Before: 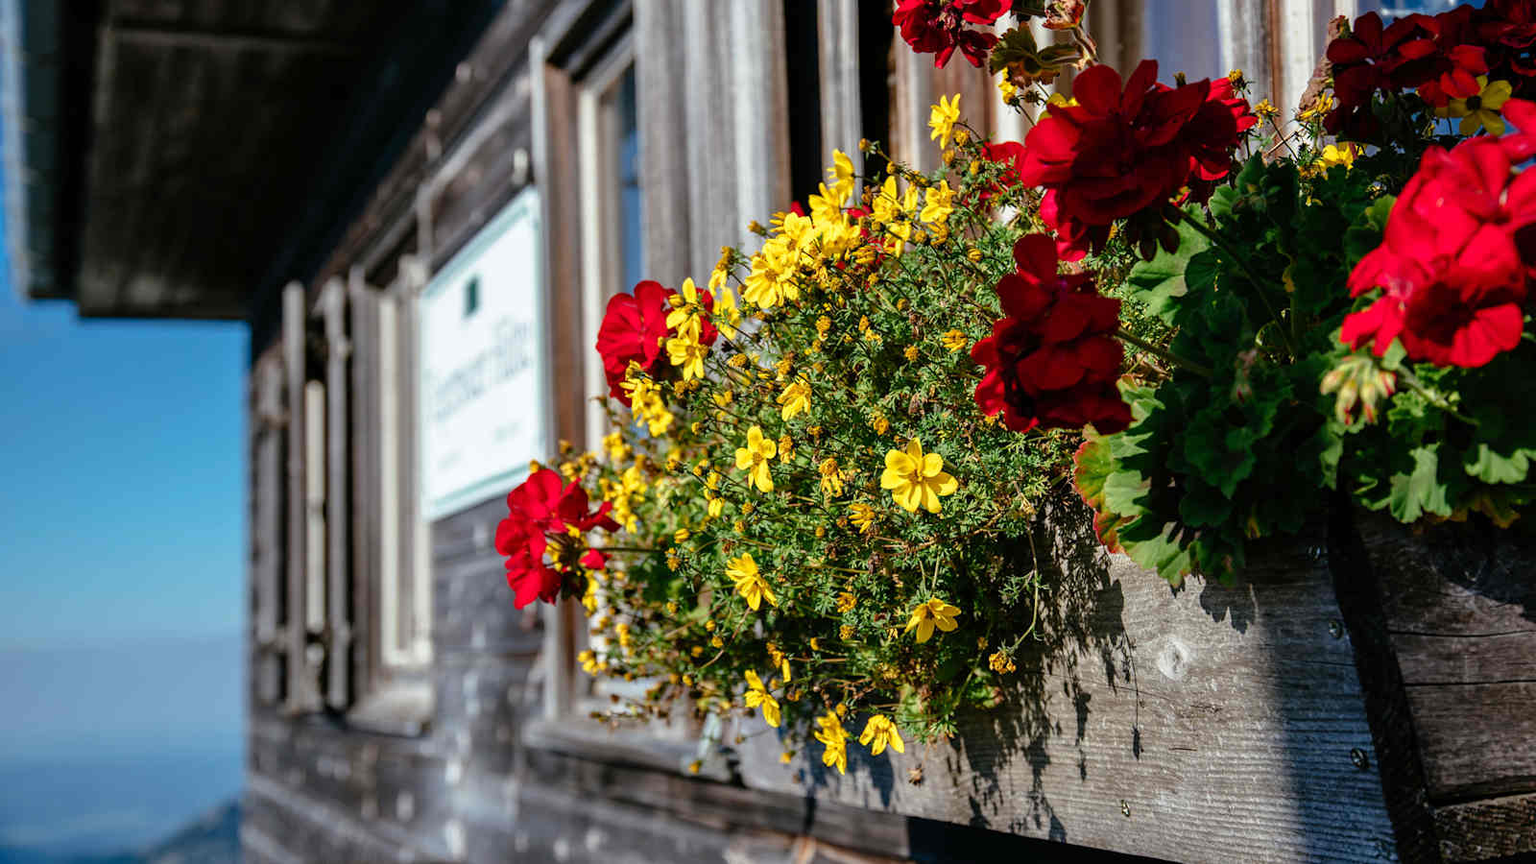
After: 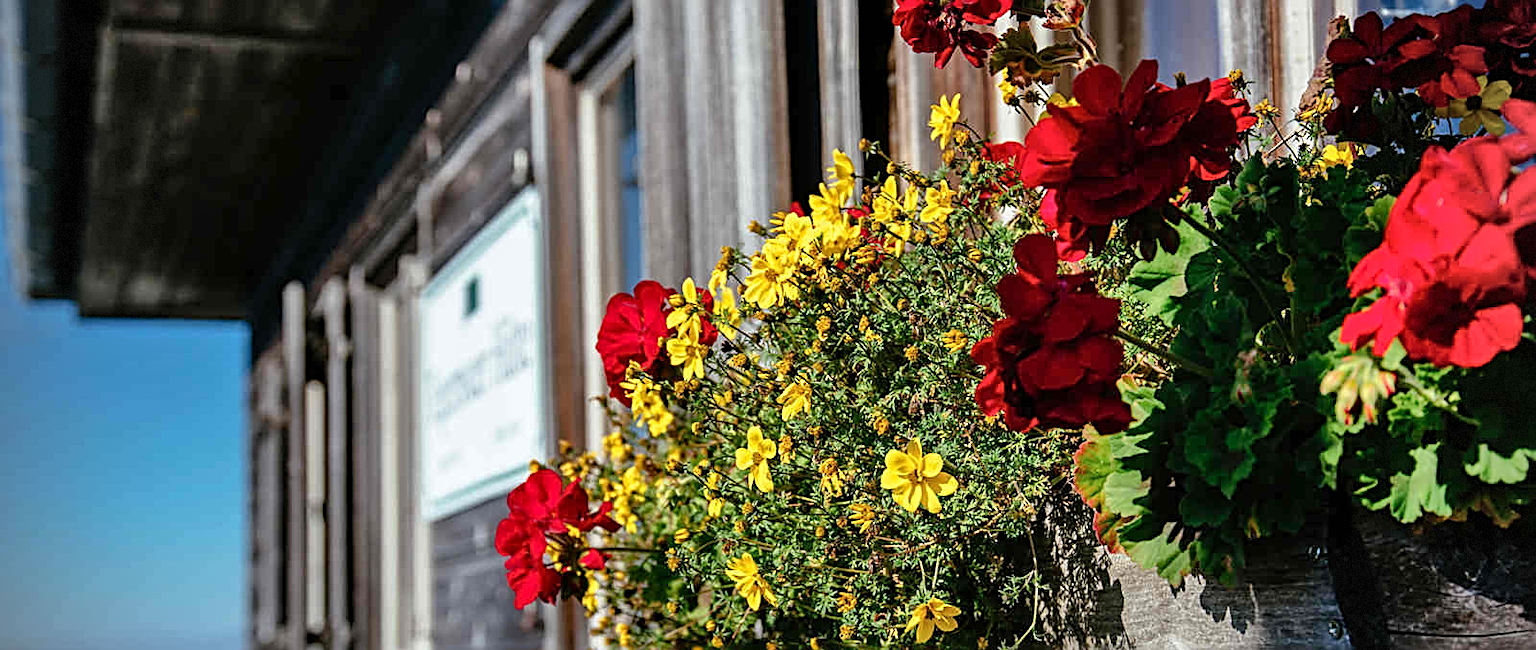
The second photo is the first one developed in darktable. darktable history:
shadows and highlights: soften with gaussian
crop: bottom 24.64%
vignetting: dithering 8-bit output
sharpen: radius 2.556, amount 0.642
